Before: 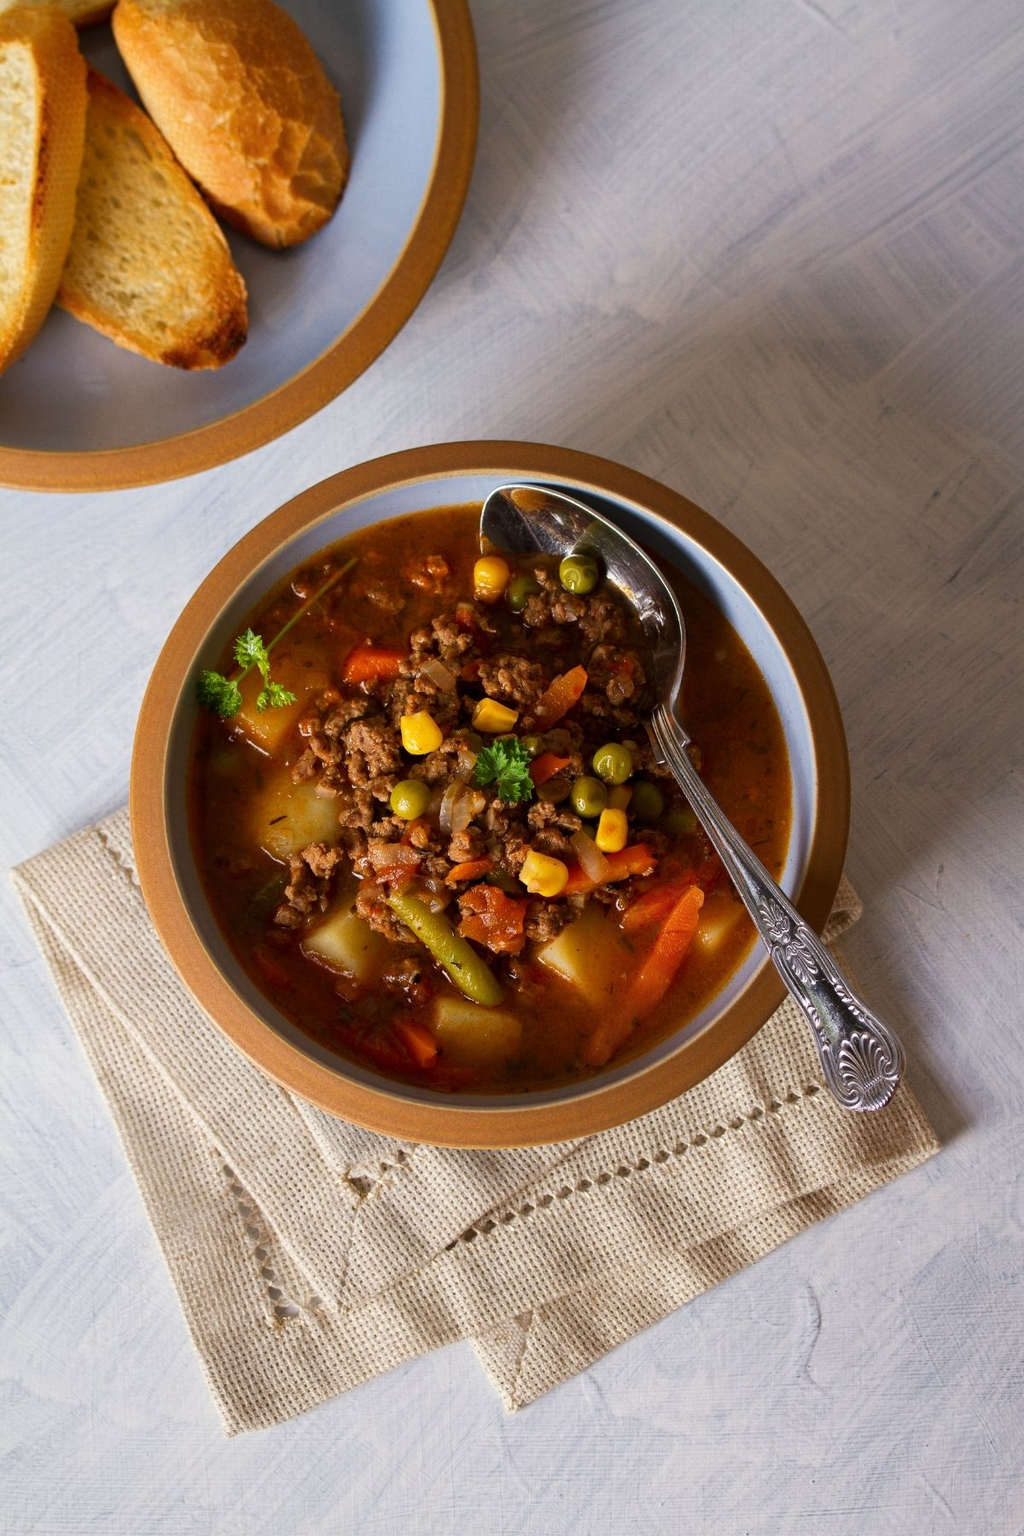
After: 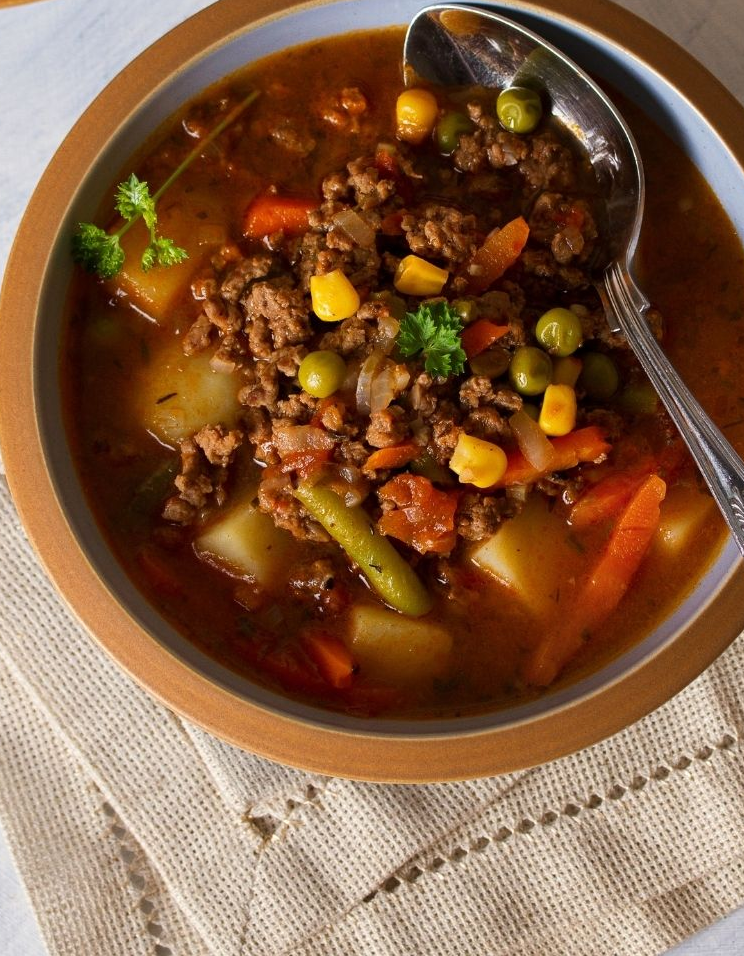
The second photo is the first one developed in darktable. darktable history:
tone equalizer: on, module defaults
exposure: compensate highlight preservation false
crop: left 13.312%, top 31.28%, right 24.627%, bottom 15.582%
